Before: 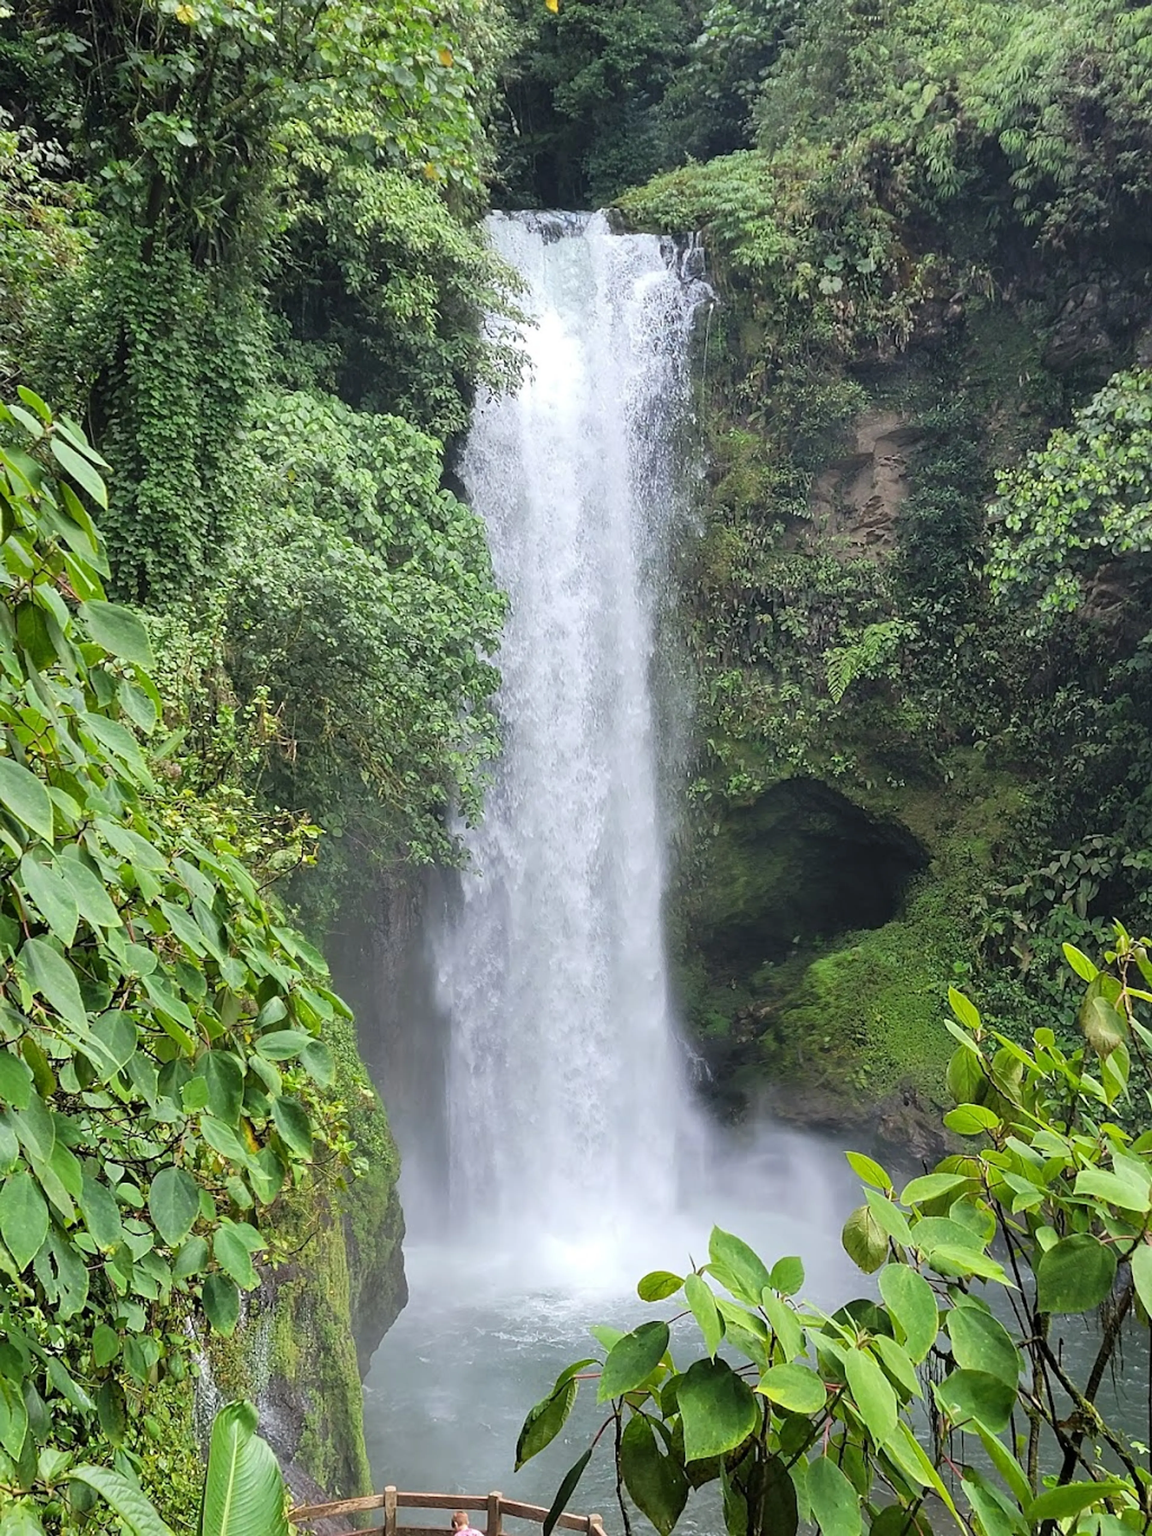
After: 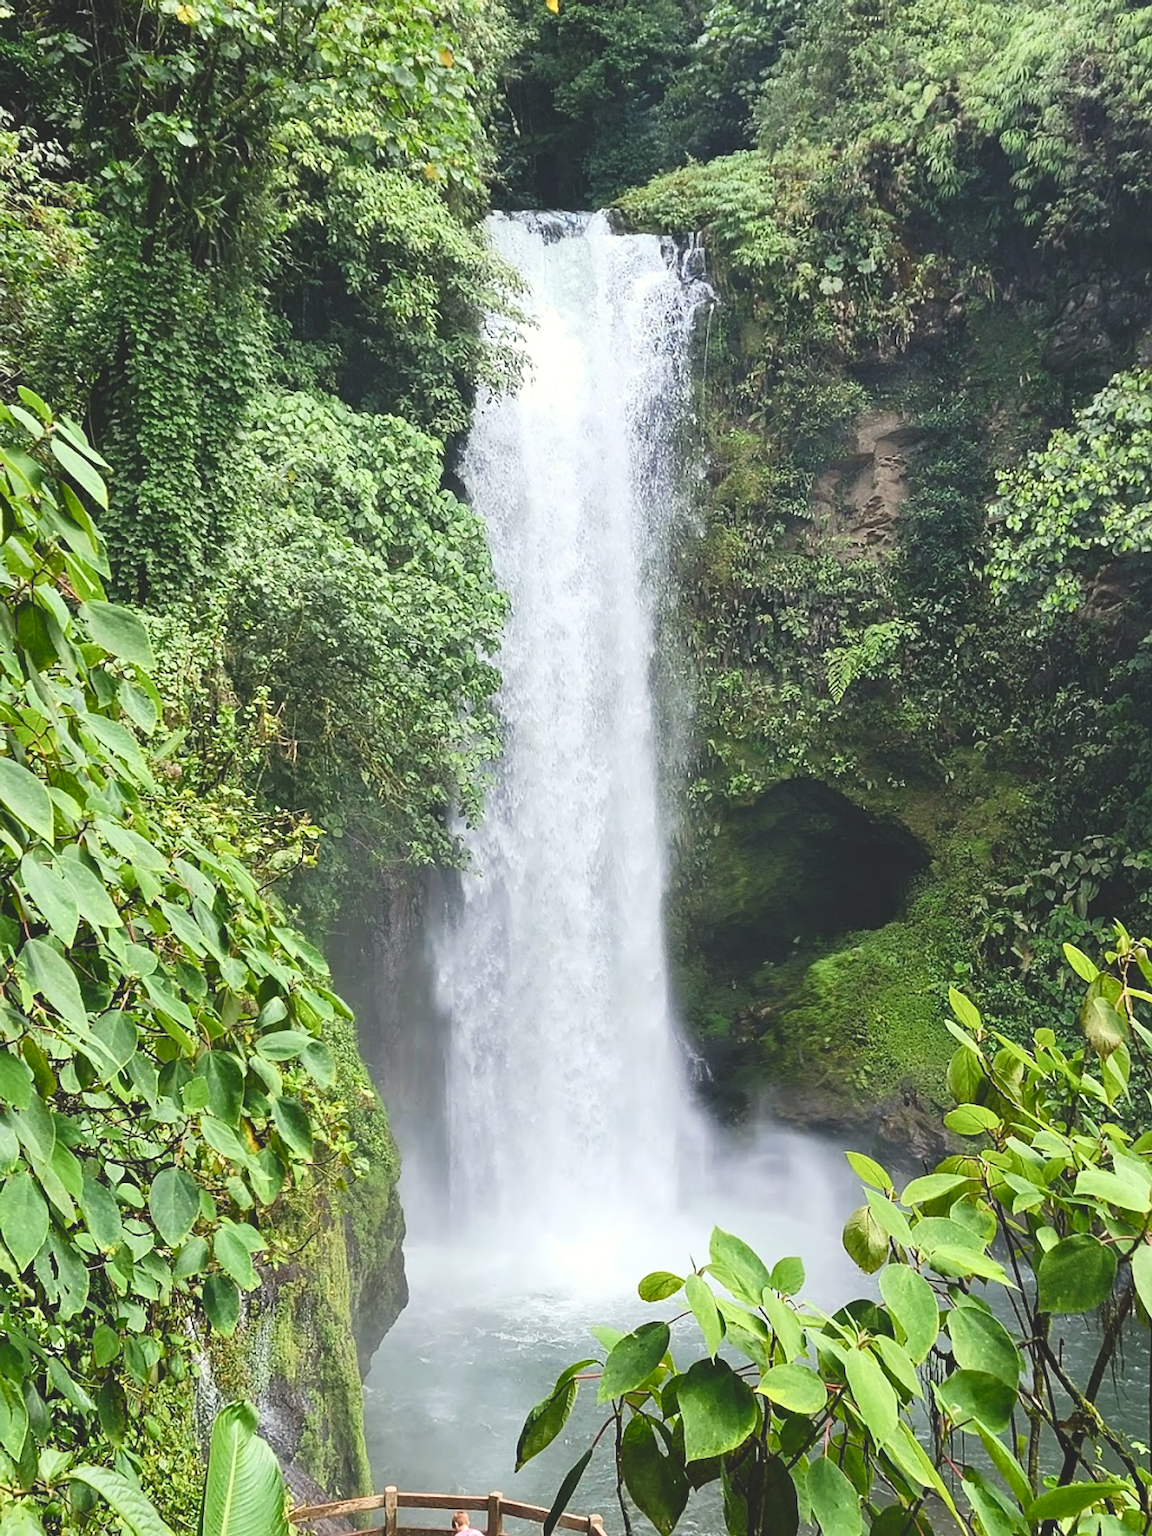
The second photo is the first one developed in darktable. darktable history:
contrast brightness saturation: contrast 0.222
color balance rgb: shadows lift › chroma 0.868%, shadows lift › hue 110.88°, highlights gain › luminance 7.234%, highlights gain › chroma 1.975%, highlights gain › hue 90.8°, perceptual saturation grading › global saturation 14.371%, perceptual saturation grading › highlights -30.327%, perceptual saturation grading › shadows 51.453%, global vibrance 20%
exposure: black level correction -0.032, compensate exposure bias true, compensate highlight preservation false
